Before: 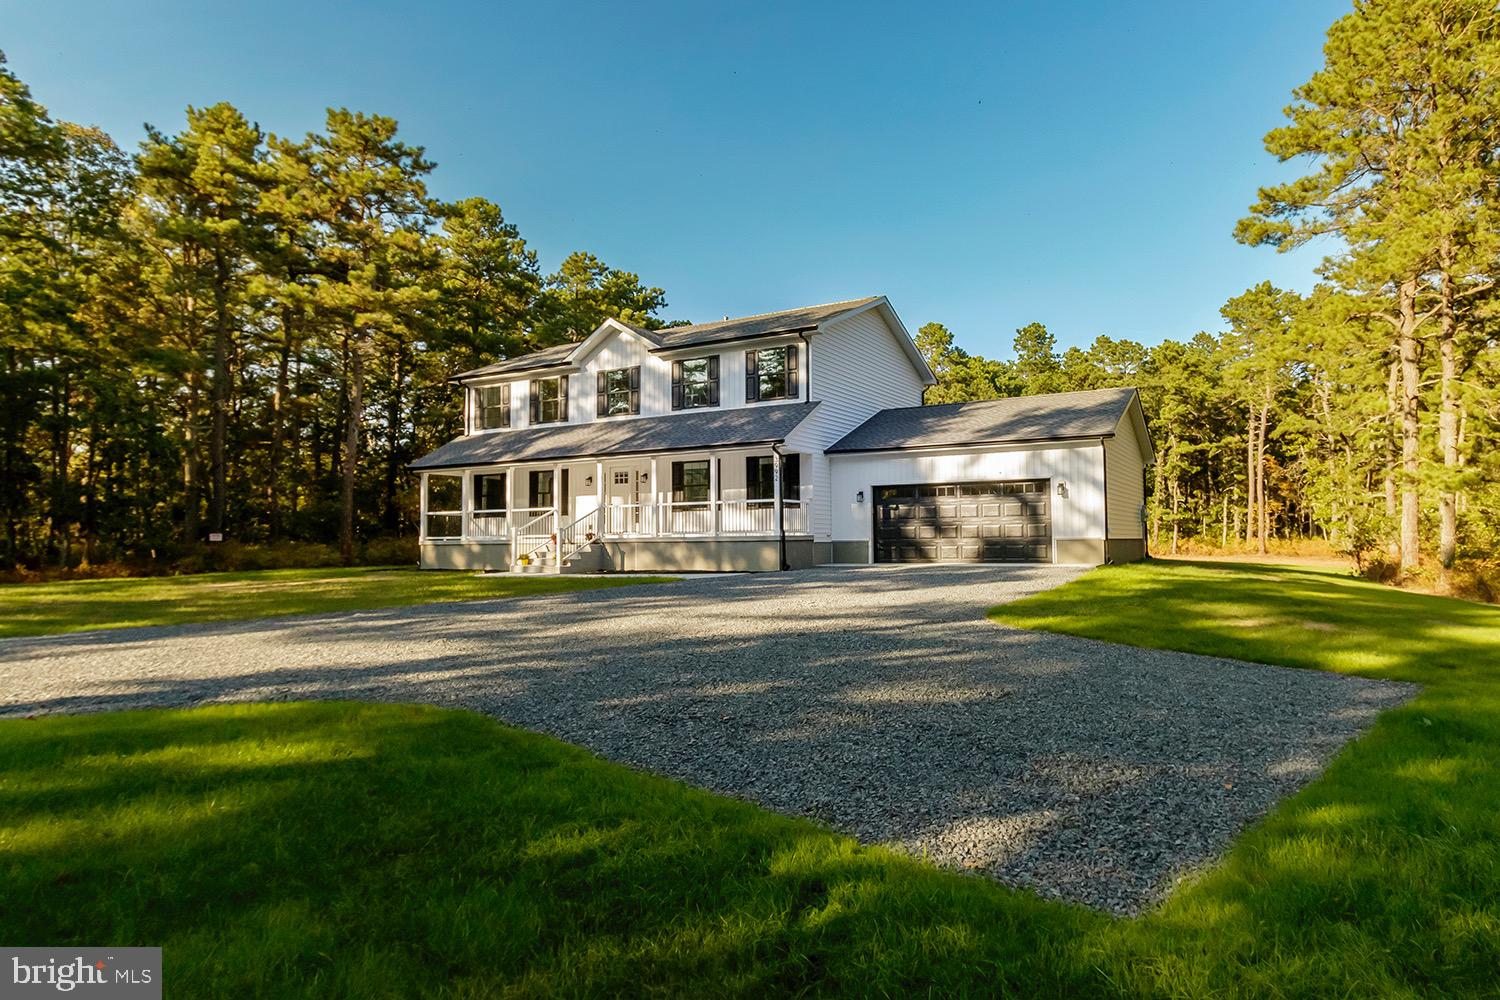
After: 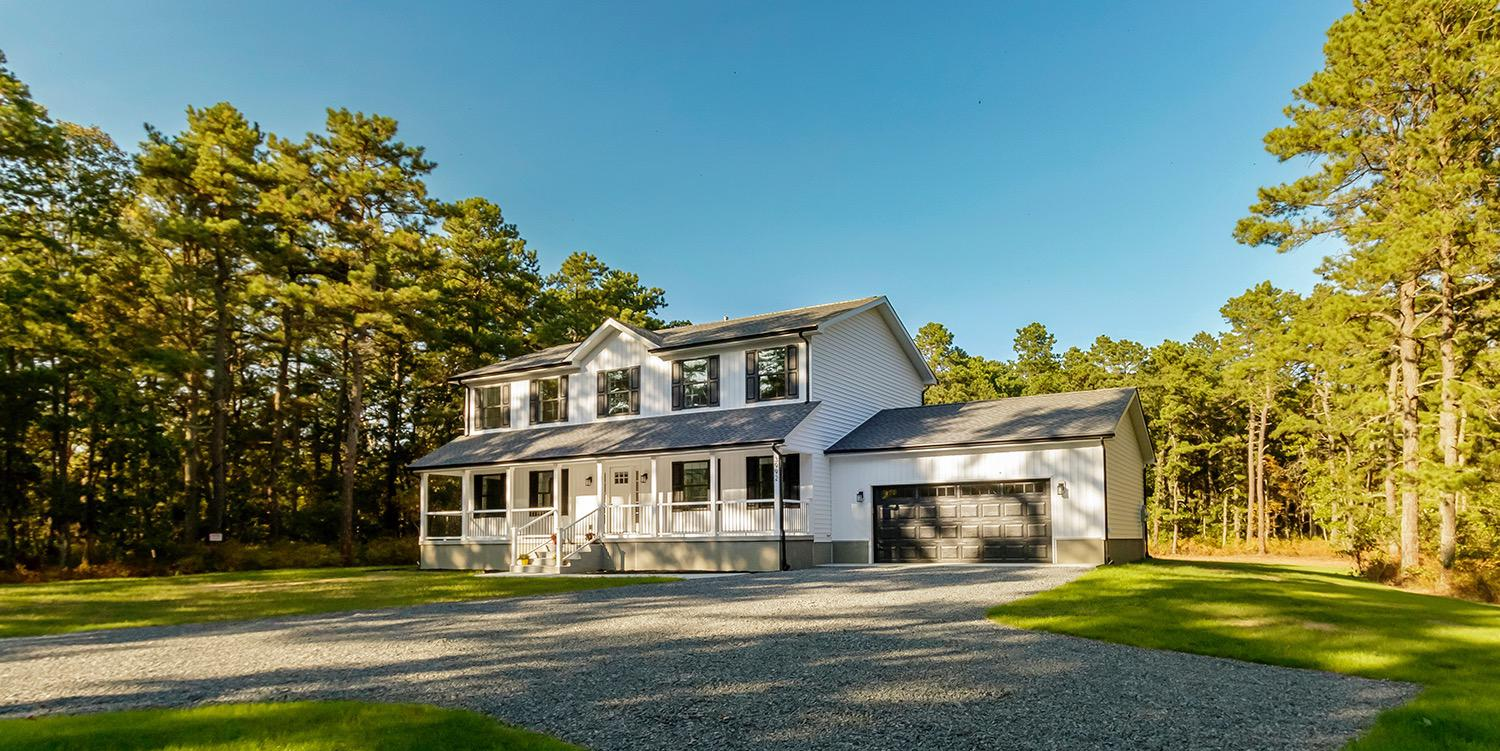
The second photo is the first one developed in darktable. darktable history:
crop: bottom 24.89%
